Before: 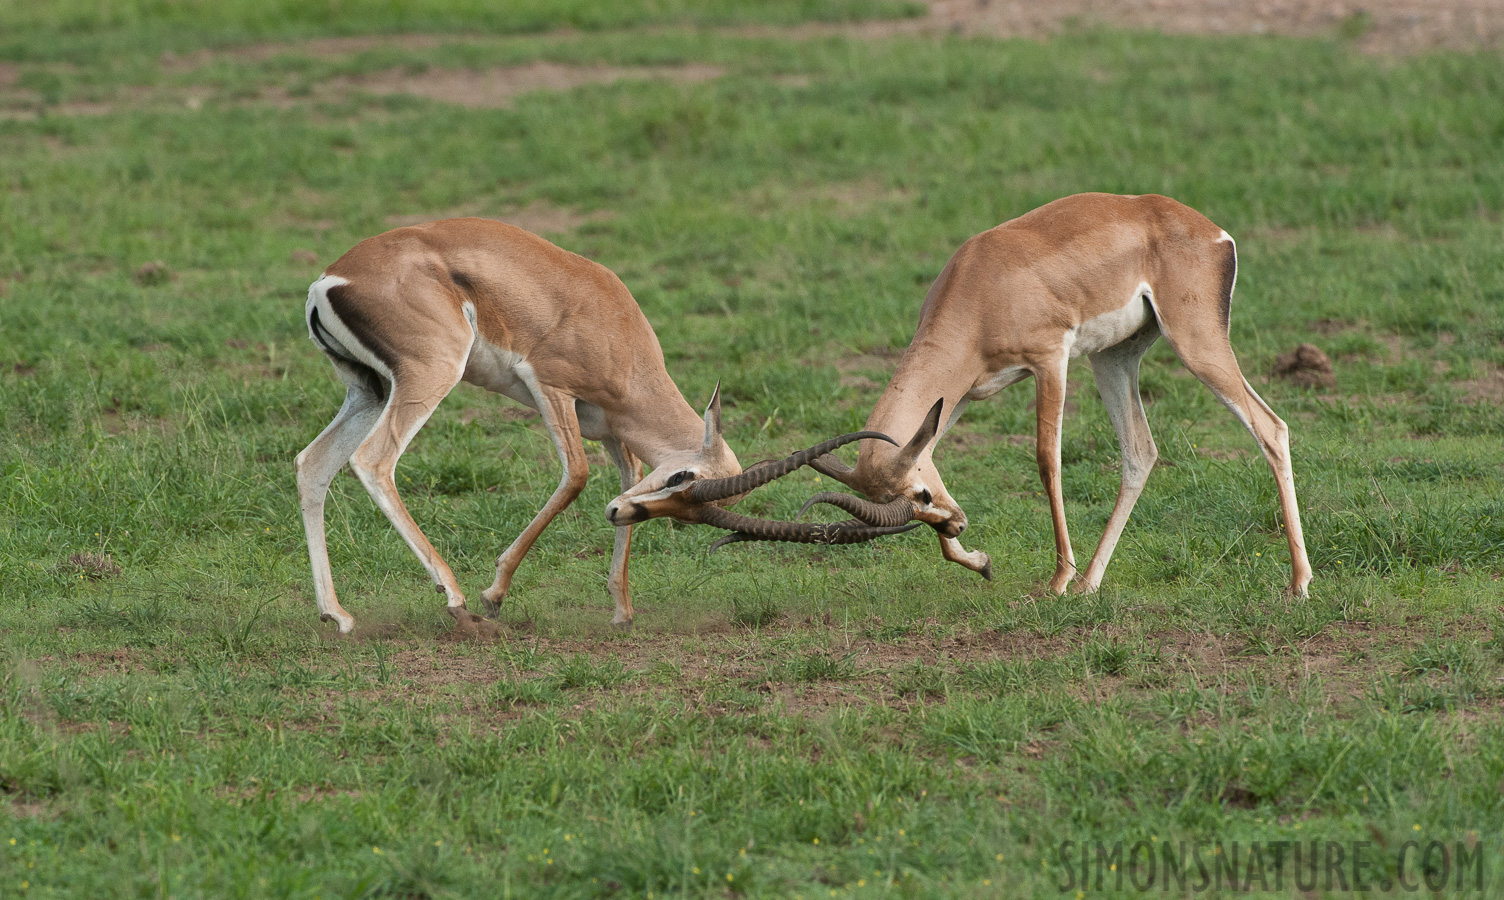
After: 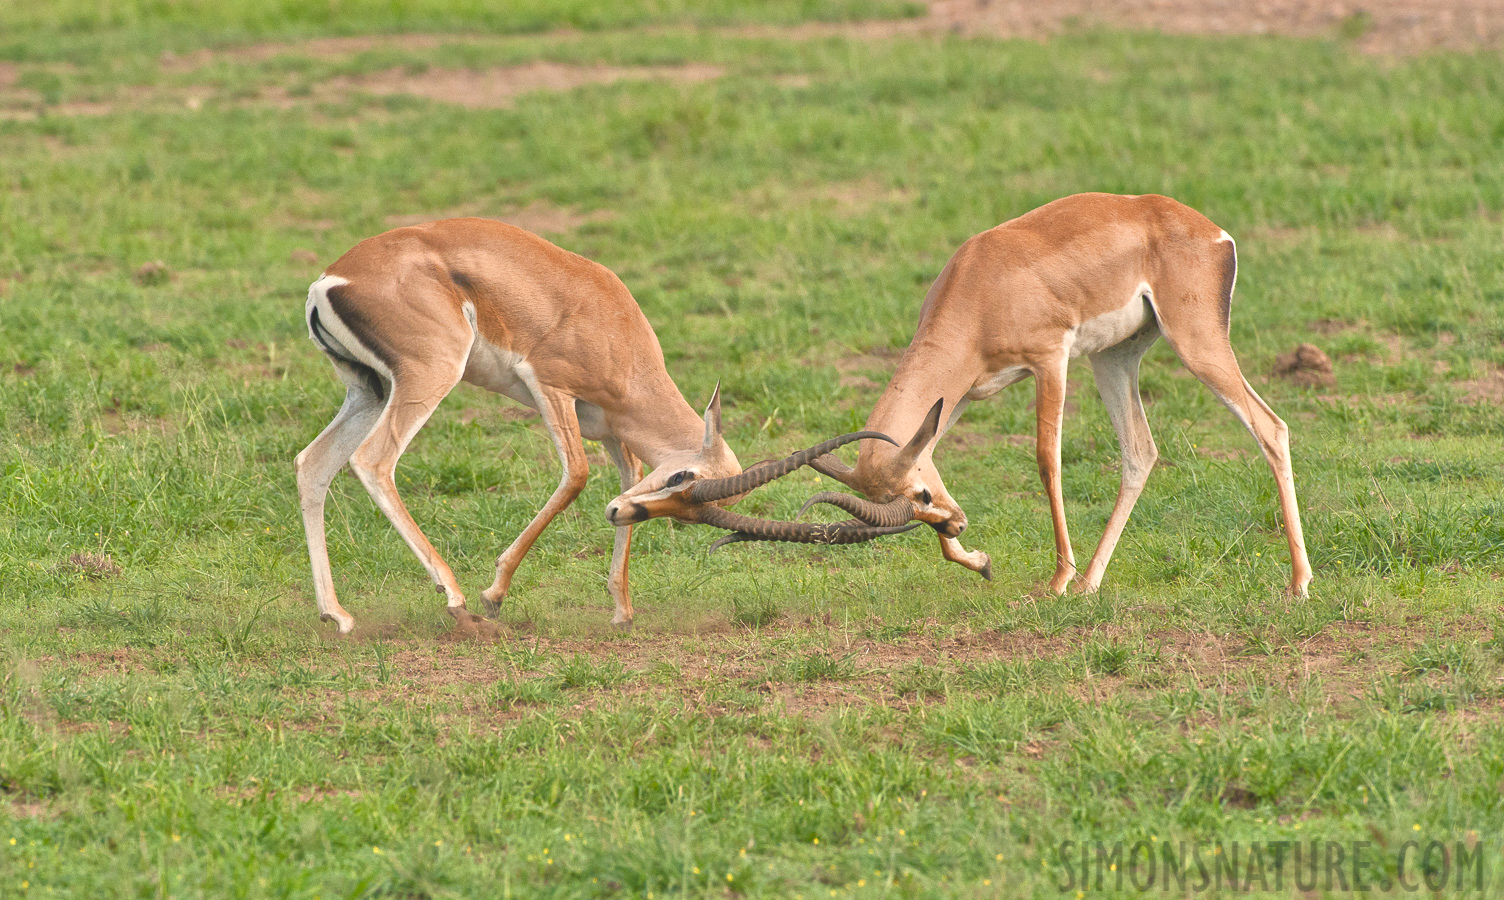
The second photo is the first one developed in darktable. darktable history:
color balance rgb: shadows lift › chroma 2%, shadows lift › hue 247.2°, power › chroma 0.3%, power › hue 25.2°, highlights gain › chroma 3%, highlights gain › hue 60°, global offset › luminance 2%, perceptual saturation grading › global saturation 20%, perceptual saturation grading › highlights -20%, perceptual saturation grading › shadows 30%
tone equalizer: -7 EV 0.15 EV, -6 EV 0.6 EV, -5 EV 1.15 EV, -4 EV 1.33 EV, -3 EV 1.15 EV, -2 EV 0.6 EV, -1 EV 0.15 EV, mask exposure compensation -0.5 EV
